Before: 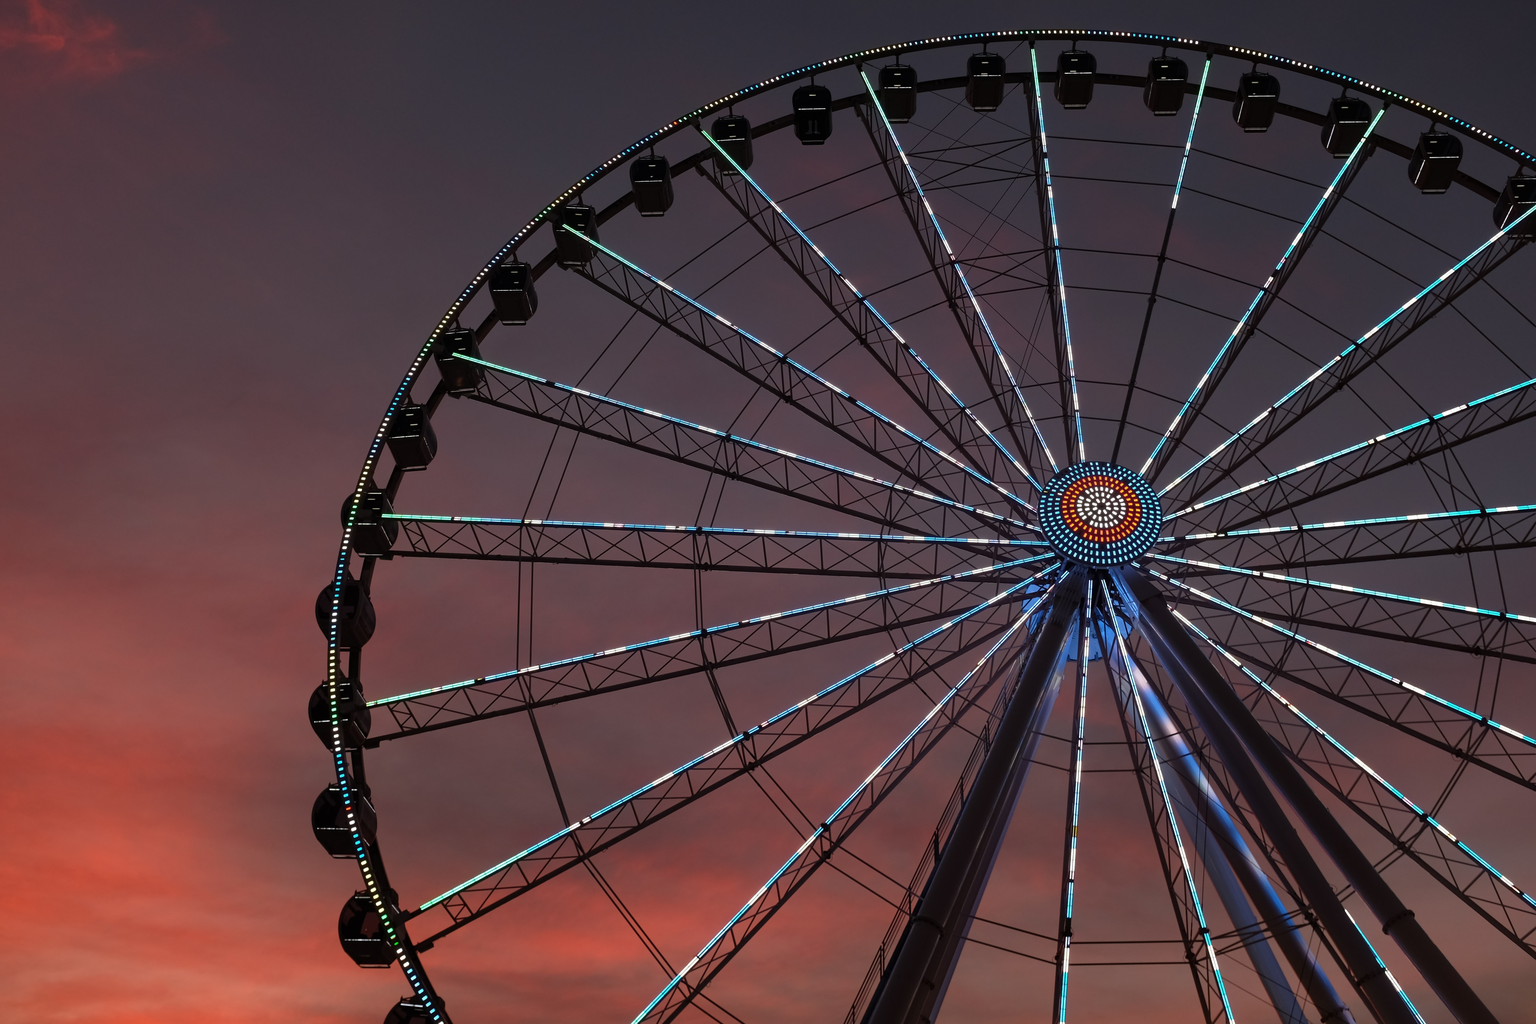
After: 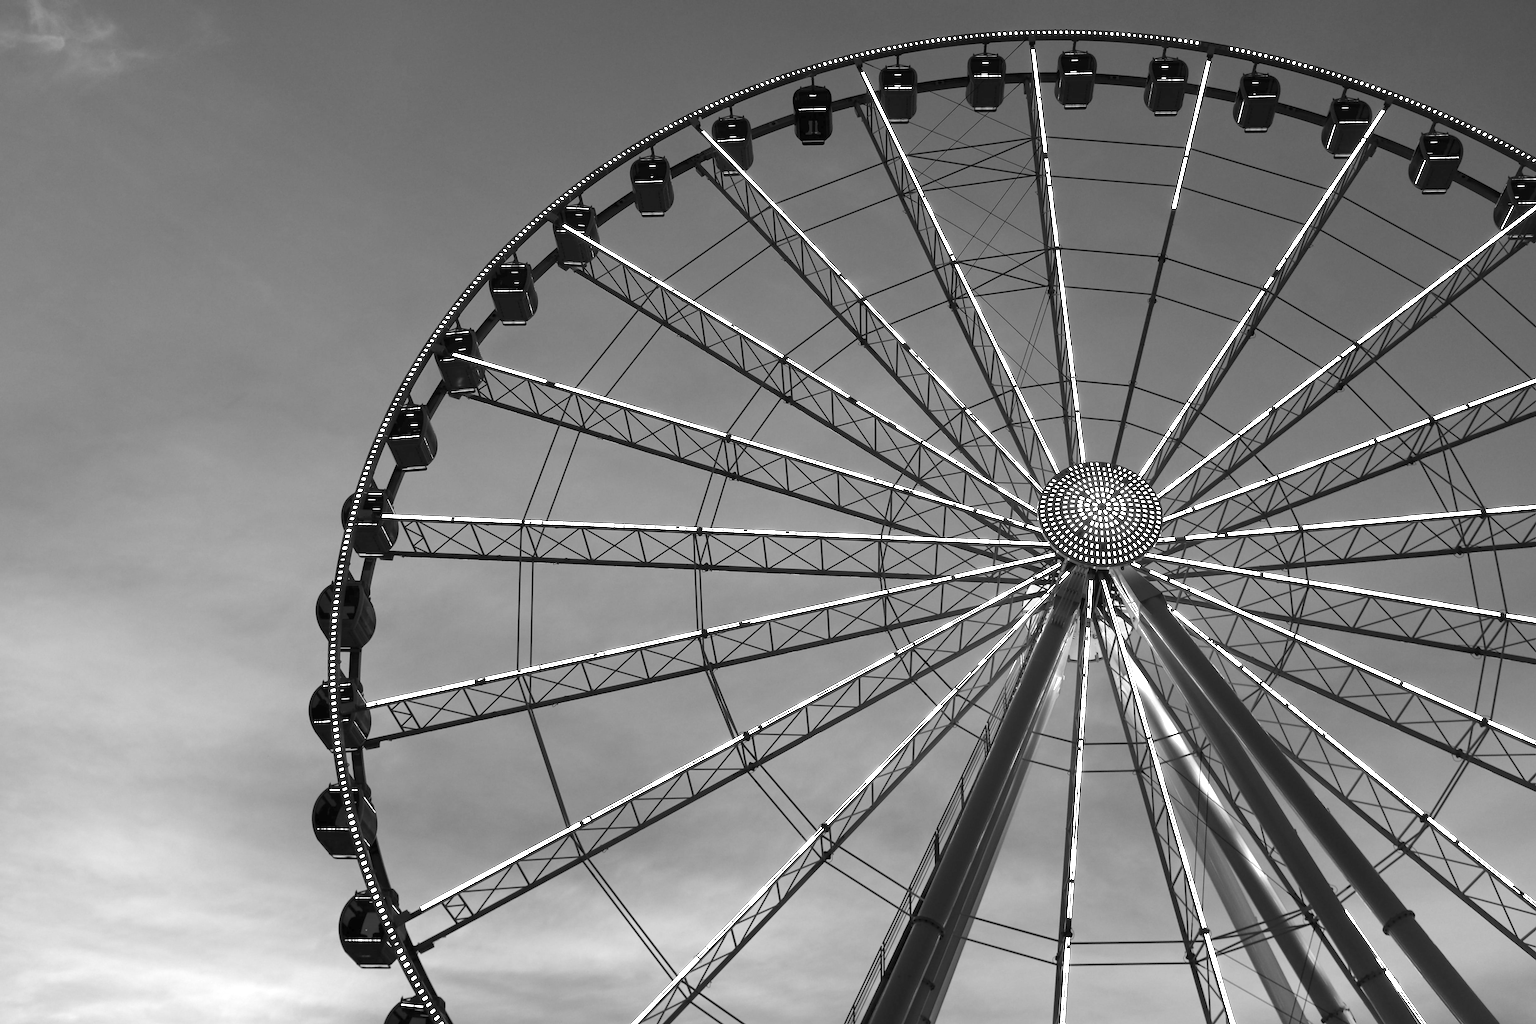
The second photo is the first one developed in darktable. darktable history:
monochrome: on, module defaults
exposure: exposure 2.04 EV, compensate highlight preservation false
